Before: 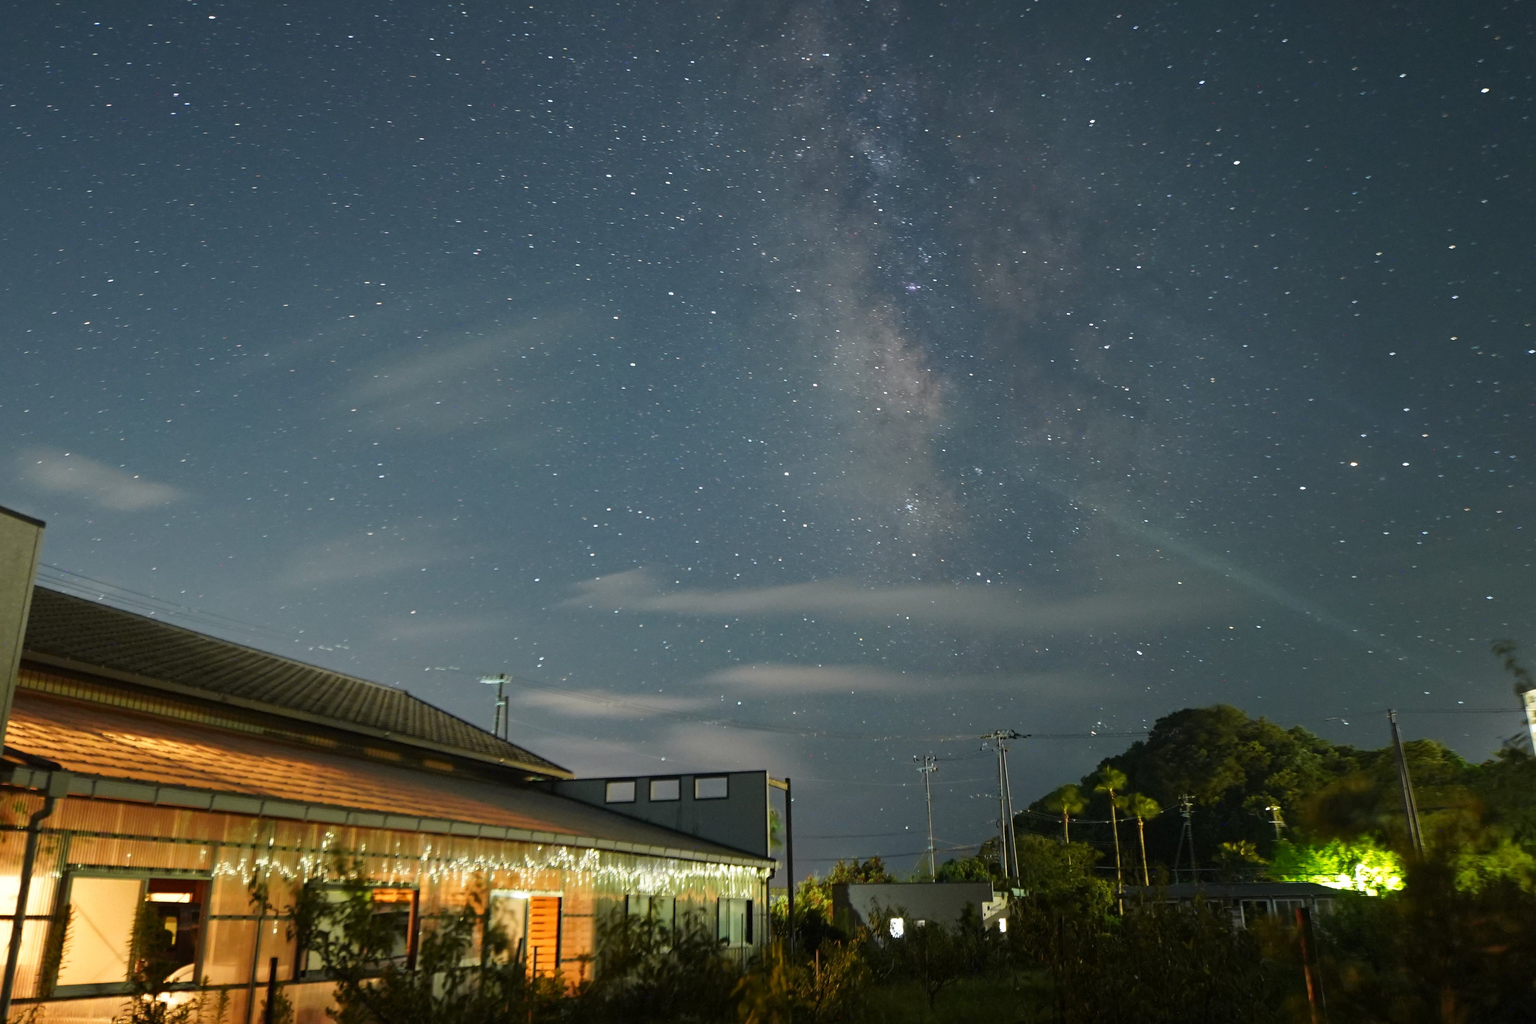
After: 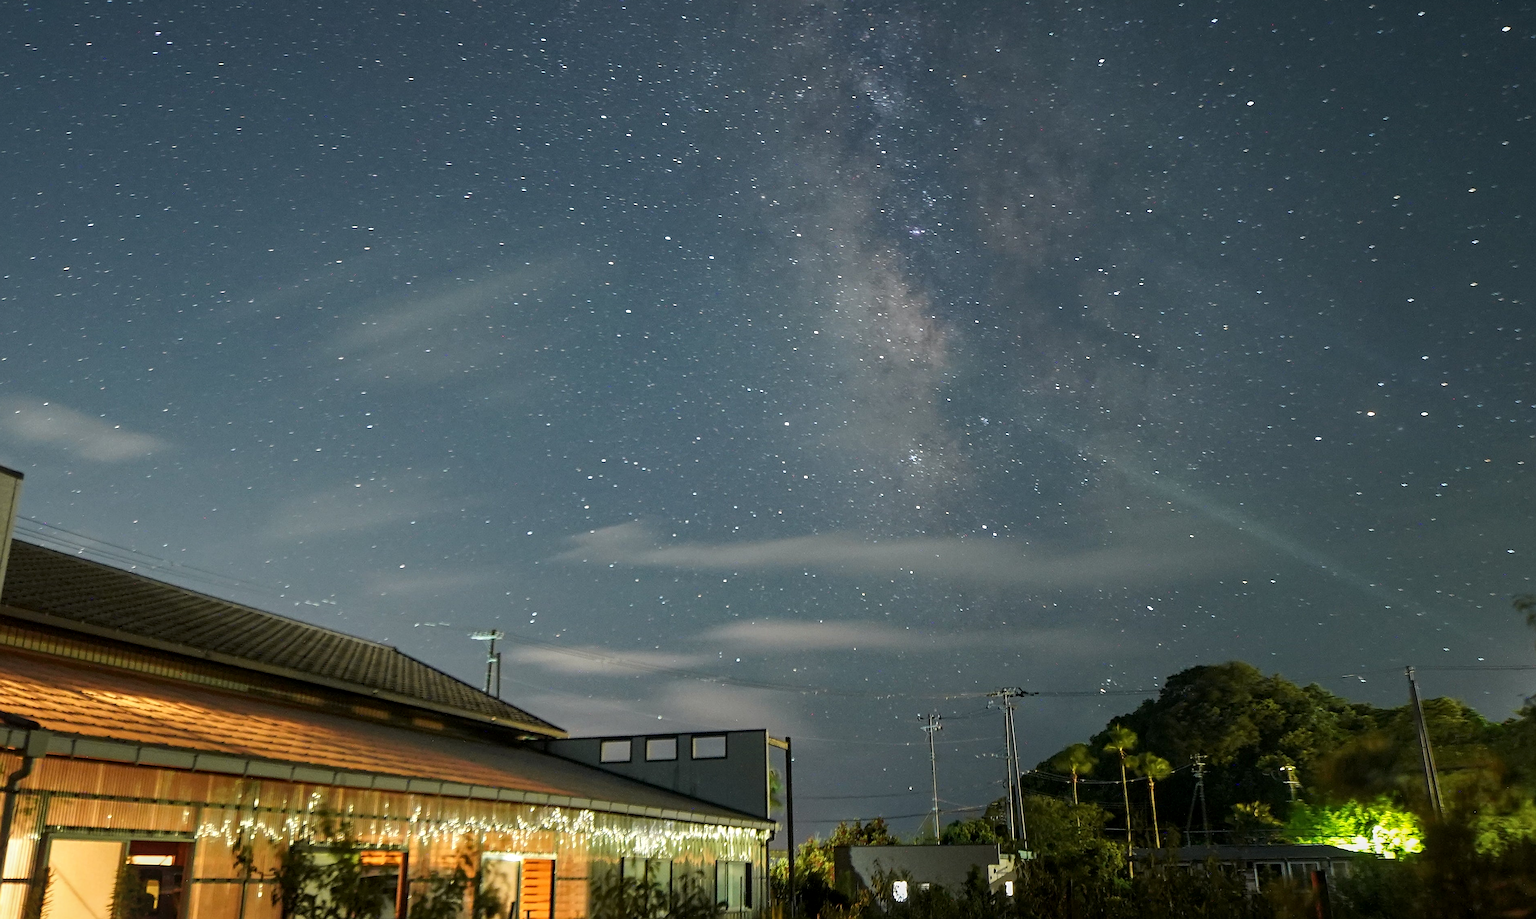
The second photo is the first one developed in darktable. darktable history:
crop: left 1.507%, top 6.147%, right 1.379%, bottom 6.637%
exposure: compensate highlight preservation false
sharpen: on, module defaults
local contrast: on, module defaults
